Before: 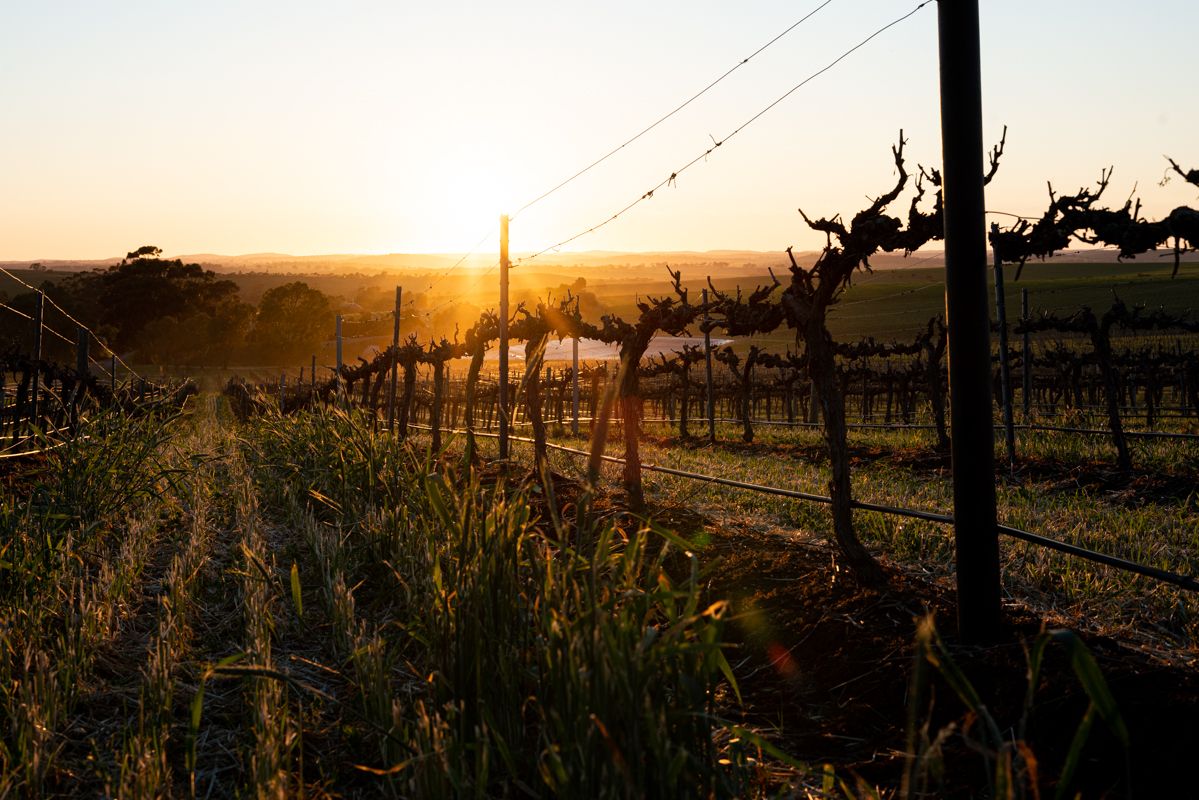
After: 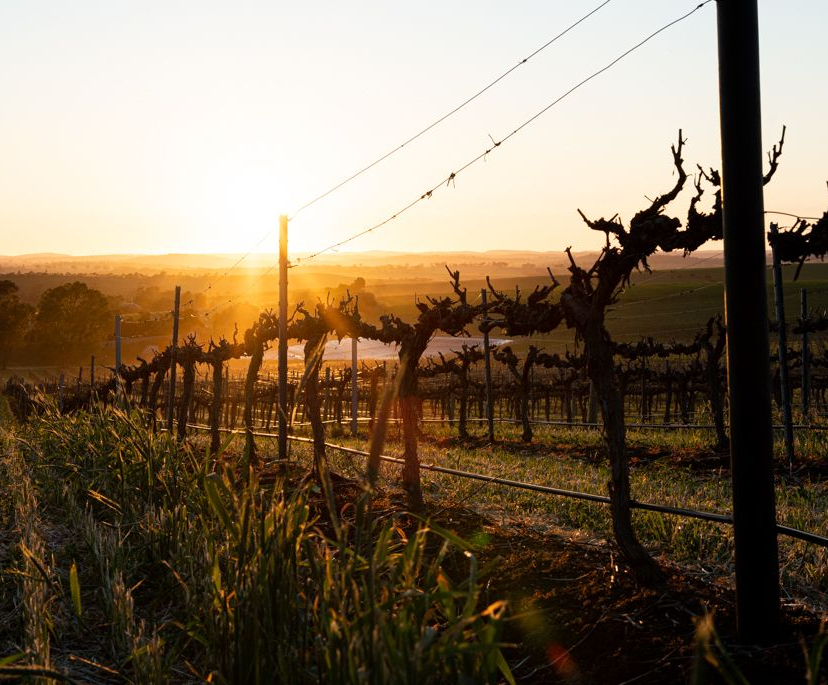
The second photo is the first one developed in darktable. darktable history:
crop: left 18.483%, right 12.392%, bottom 14.305%
